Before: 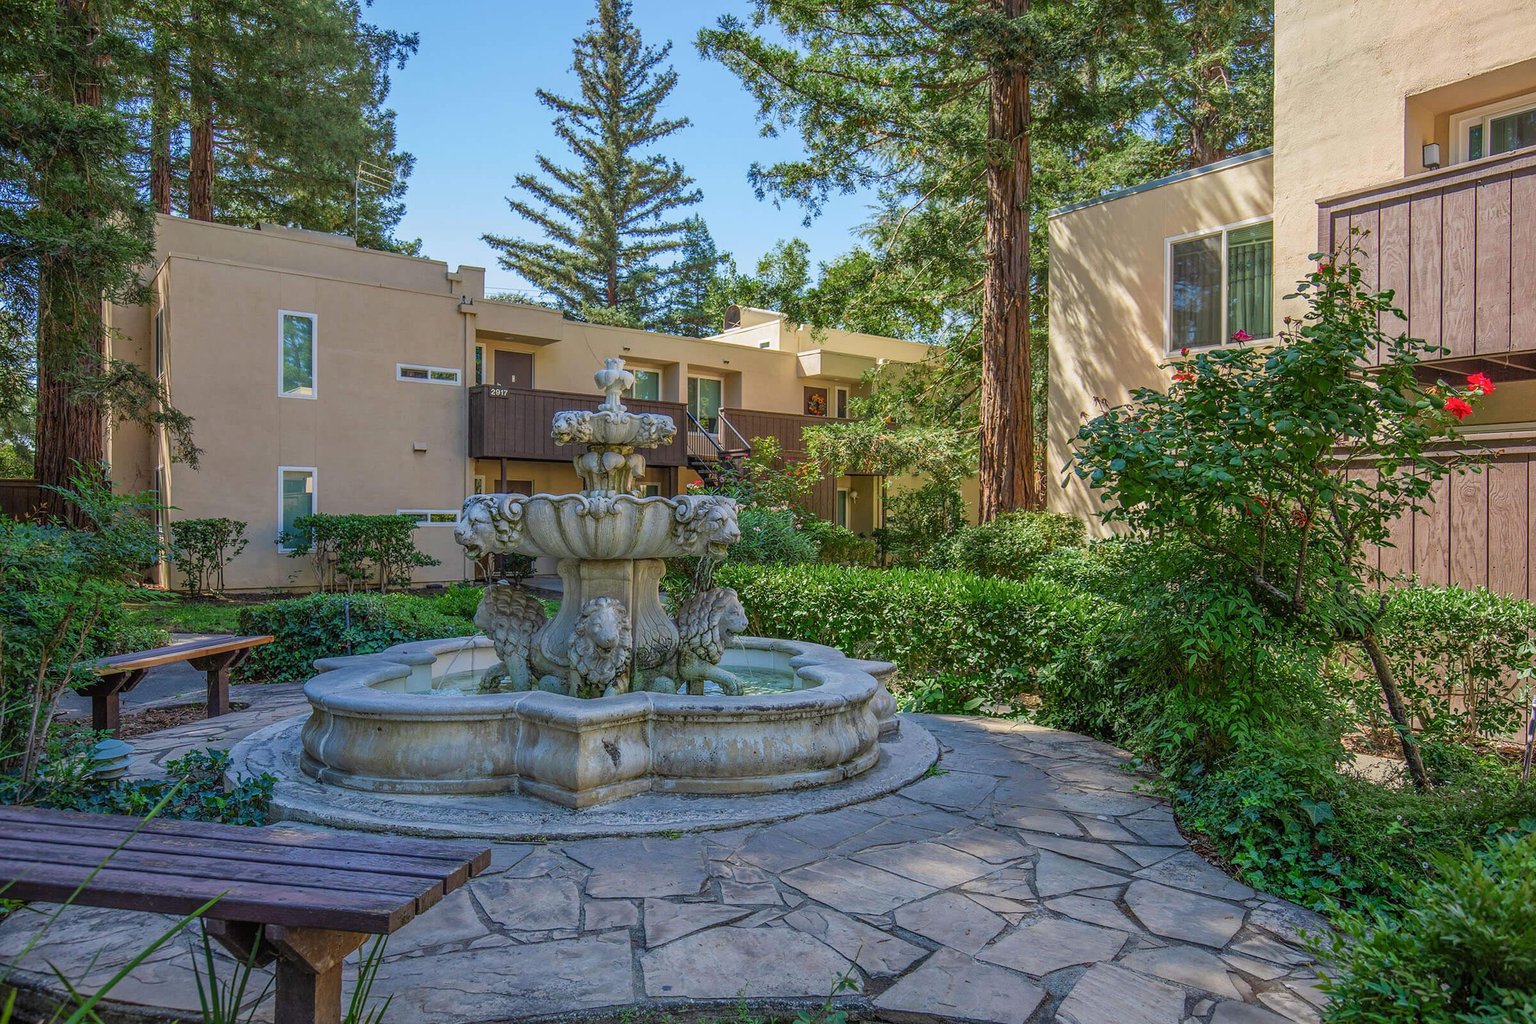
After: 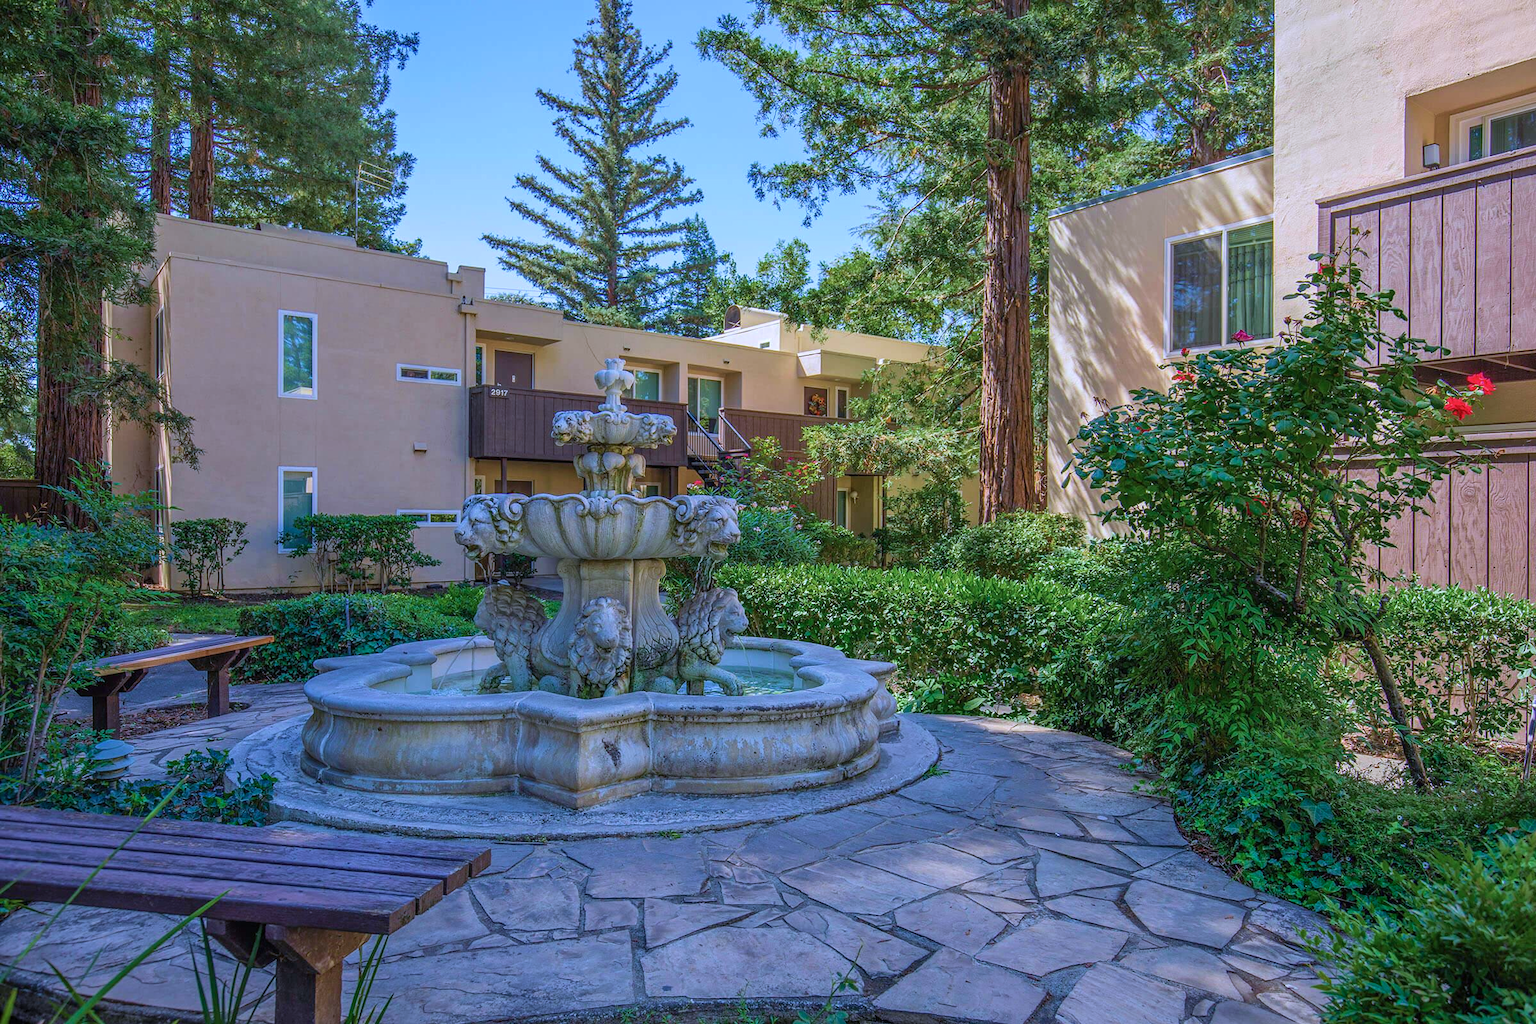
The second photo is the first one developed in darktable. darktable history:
velvia: on, module defaults
white balance: red 0.988, blue 1.017
color calibration: illuminant custom, x 0.373, y 0.388, temperature 4269.97 K
